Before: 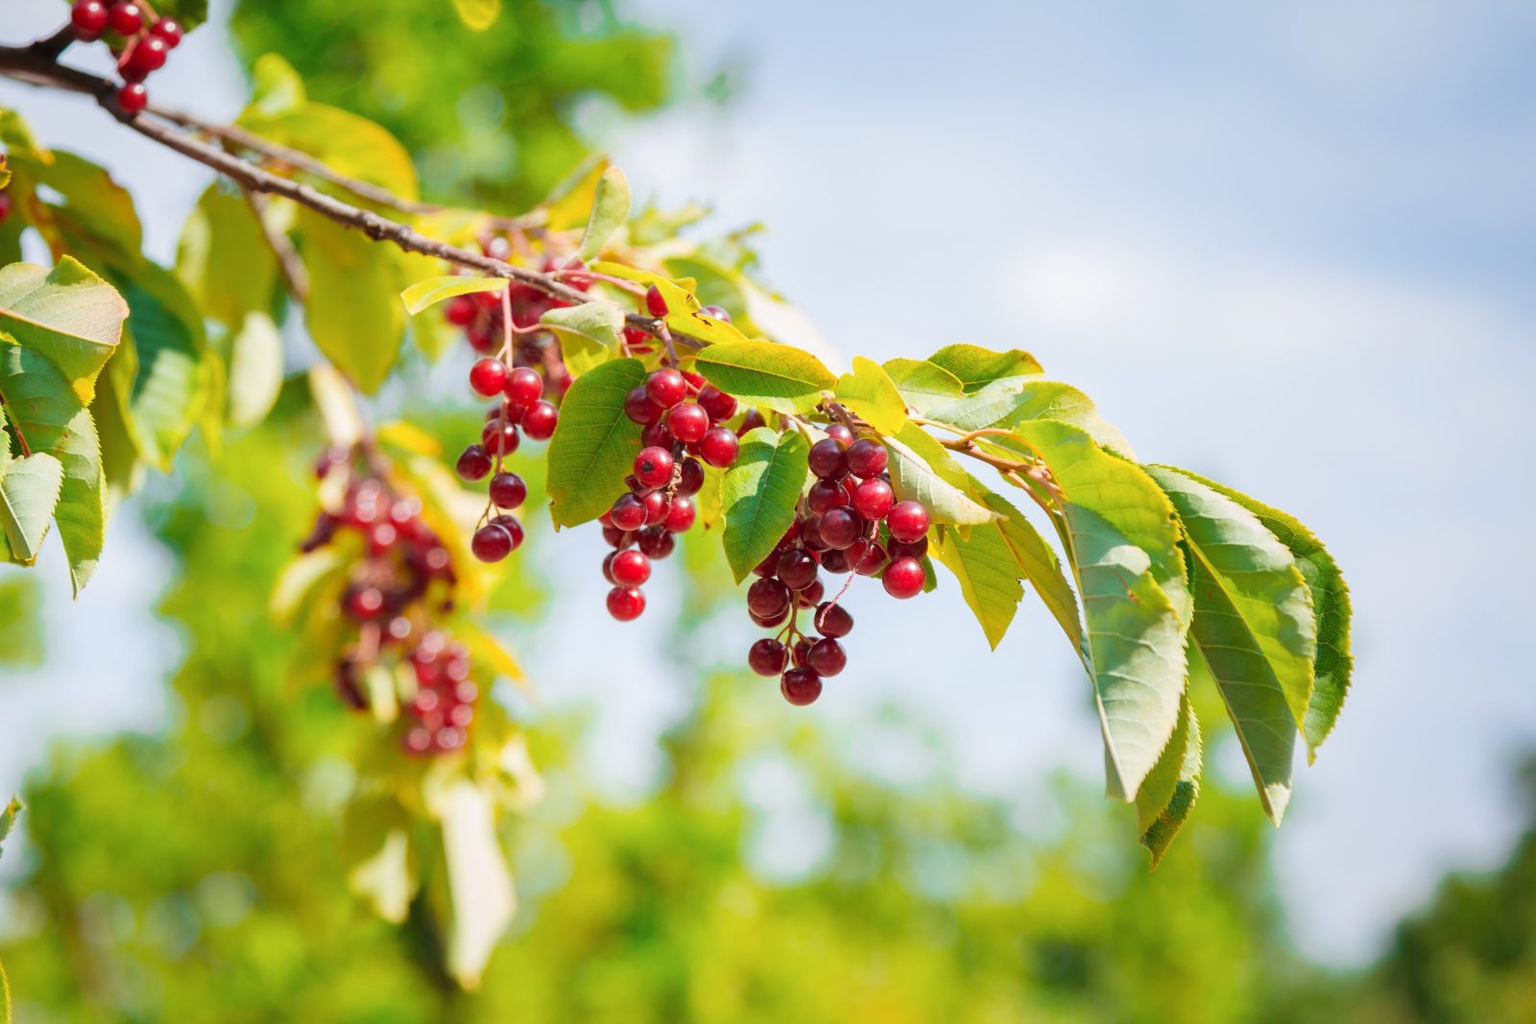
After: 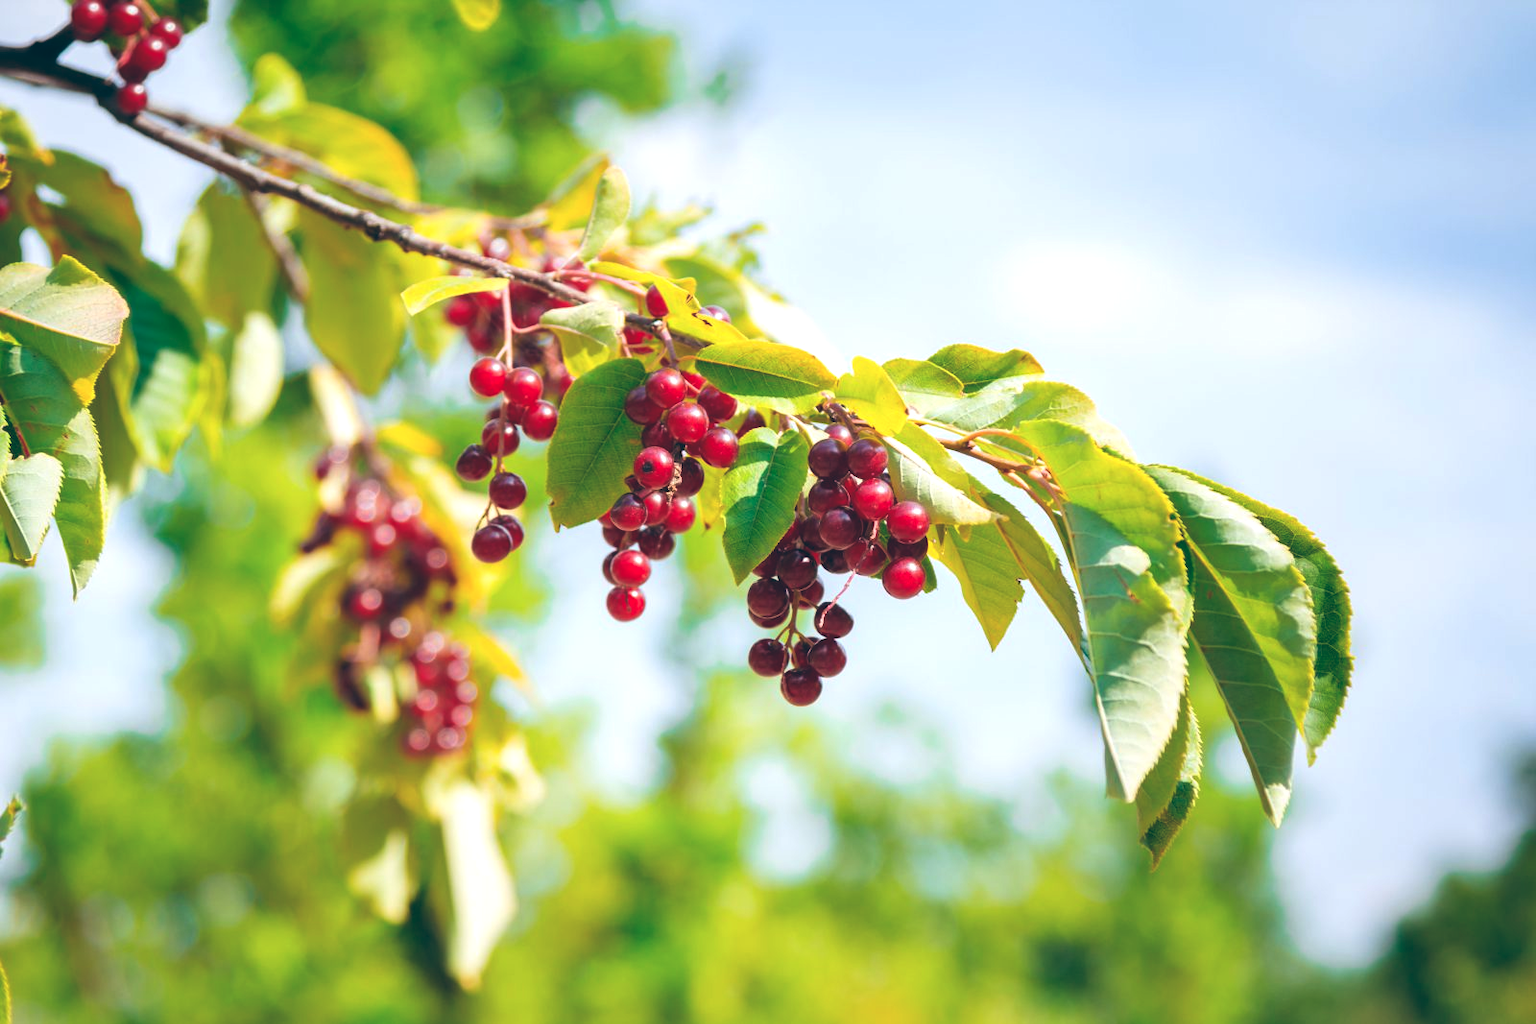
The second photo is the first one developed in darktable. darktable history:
color balance: lift [1.016, 0.983, 1, 1.017], gamma [0.958, 1, 1, 1], gain [0.981, 1.007, 0.993, 1.002], input saturation 118.26%, contrast 13.43%, contrast fulcrum 21.62%, output saturation 82.76%
exposure: black level correction 0.002, compensate highlight preservation false
